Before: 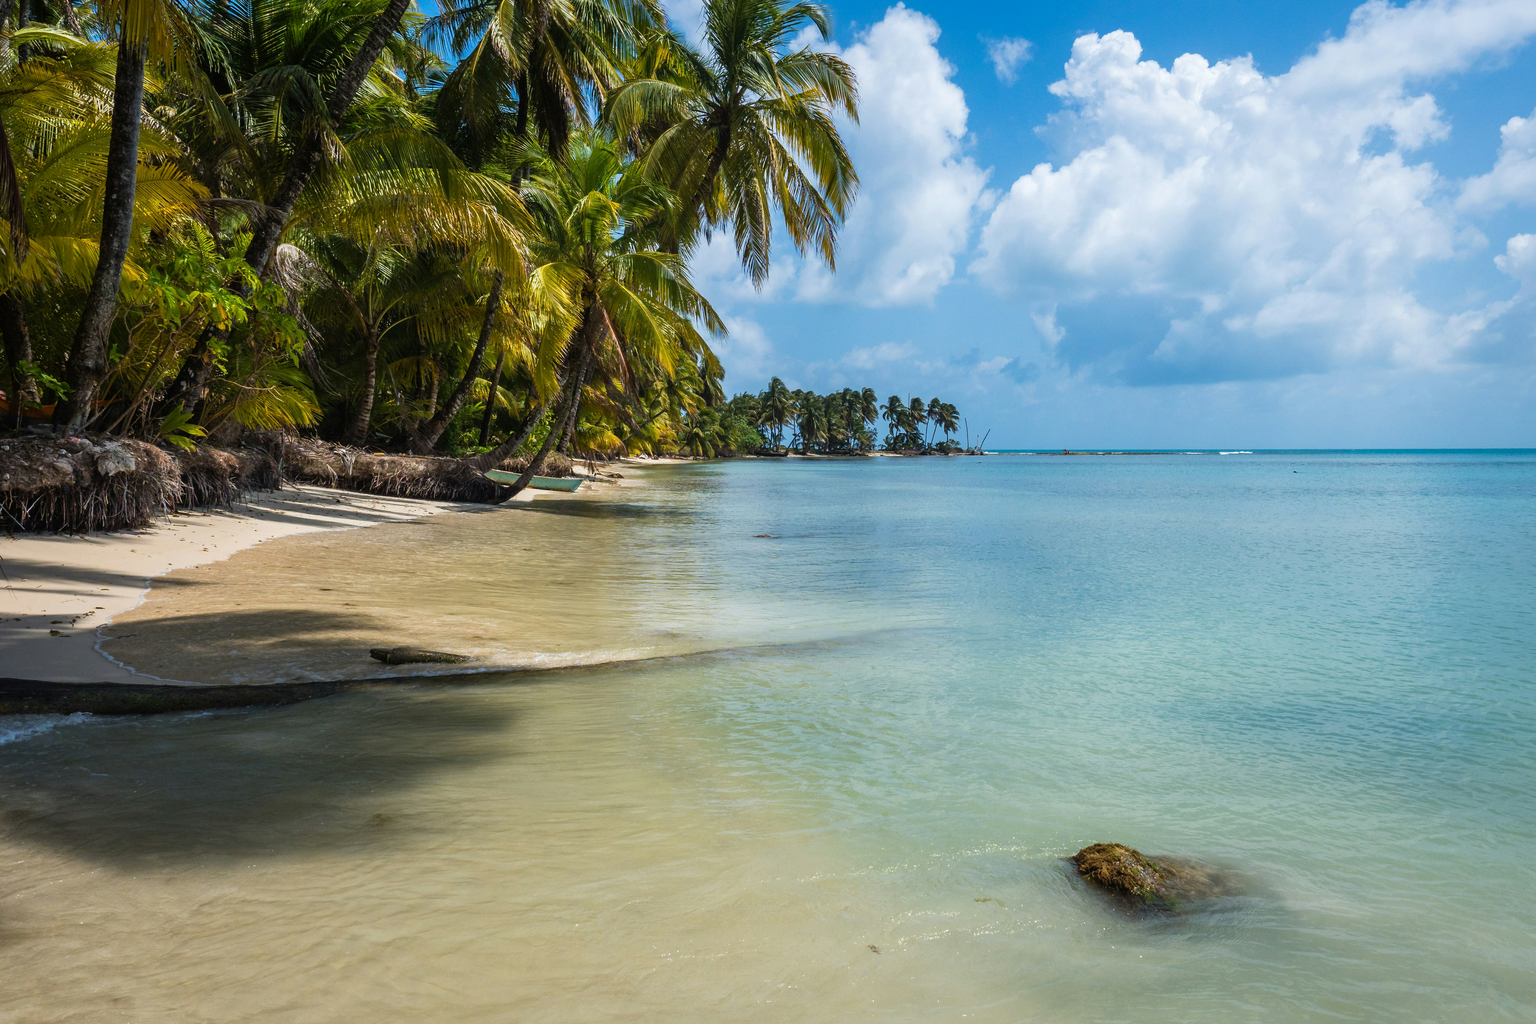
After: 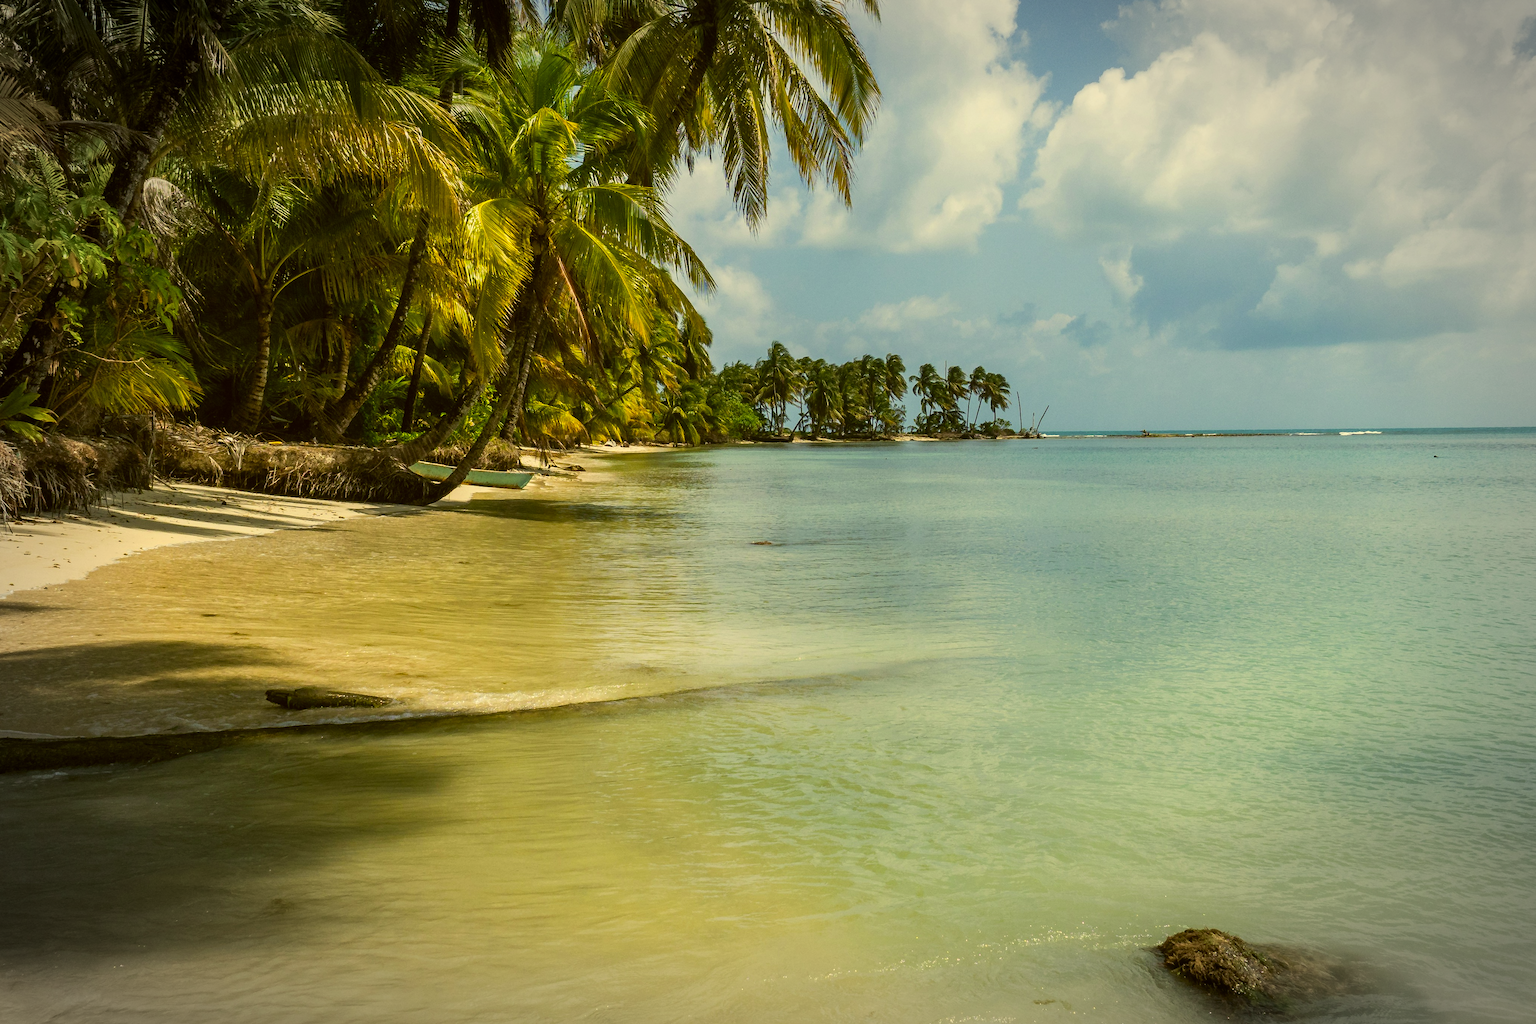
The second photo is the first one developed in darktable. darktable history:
color correction: highlights a* 0.162, highlights b* 29.53, shadows a* -0.162, shadows b* 21.09
crop and rotate: left 10.071%, top 10.071%, right 10.02%, bottom 10.02%
rotate and perspective: rotation -0.45°, automatic cropping original format, crop left 0.008, crop right 0.992, crop top 0.012, crop bottom 0.988
vignetting: automatic ratio true
